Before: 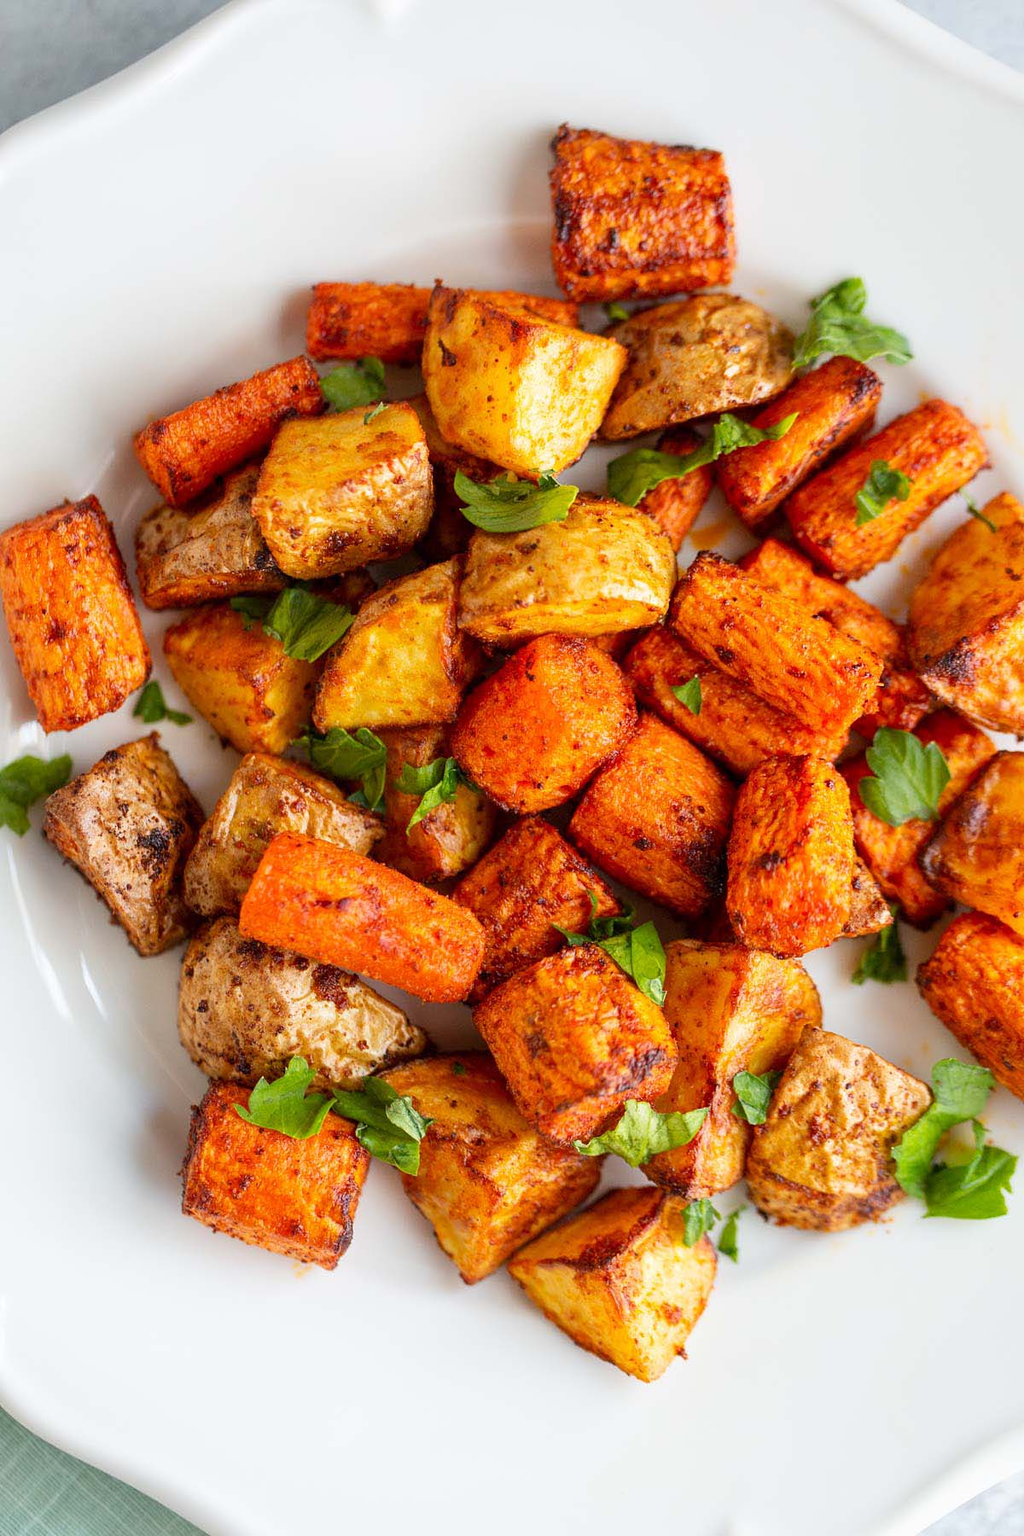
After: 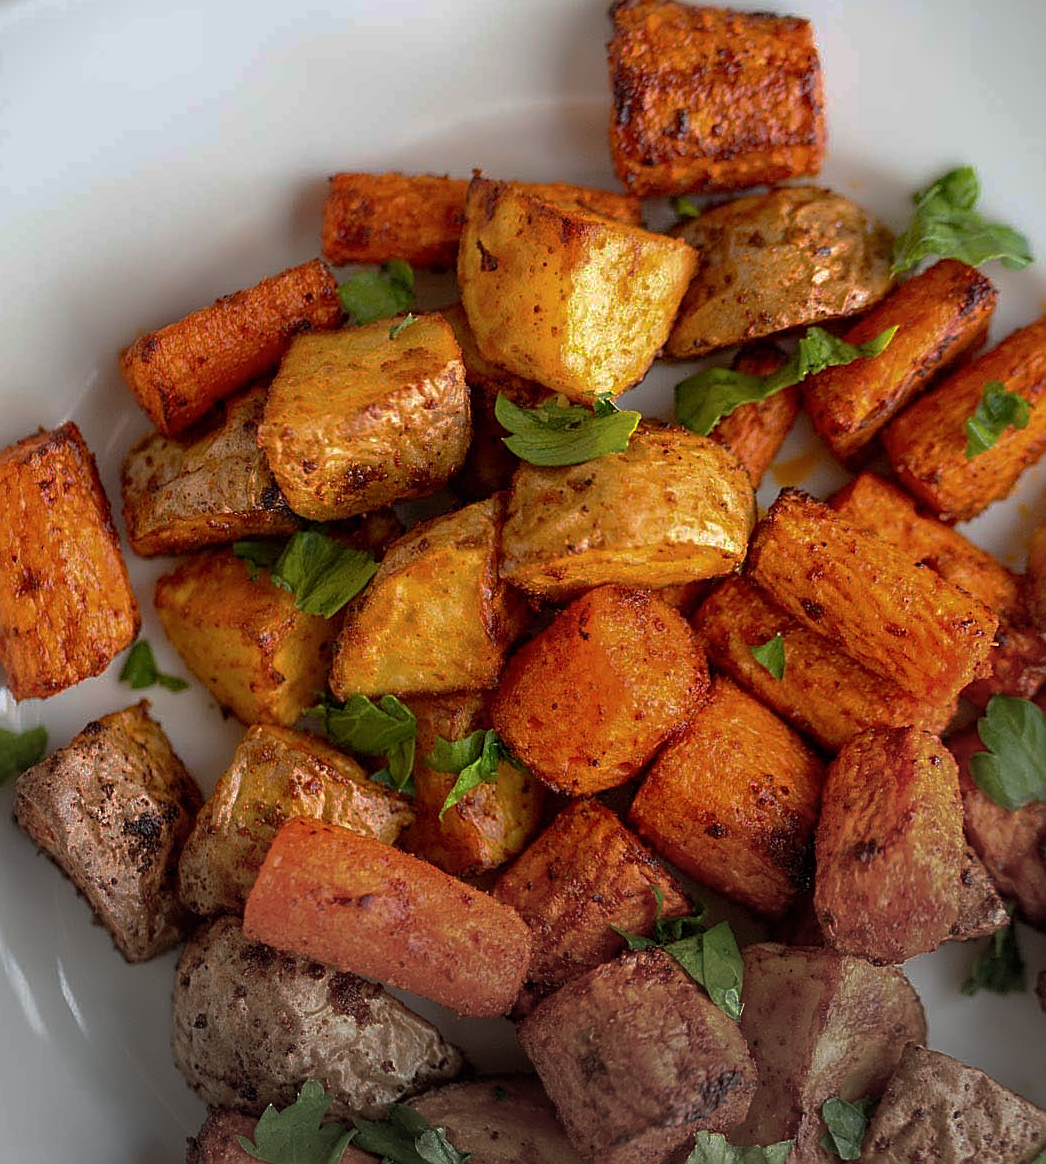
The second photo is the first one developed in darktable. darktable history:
sharpen: on, module defaults
base curve: curves: ch0 [(0, 0) (0.841, 0.609) (1, 1)], preserve colors none
vignetting: fall-off start 97.2%, center (-0.055, -0.358), width/height ratio 1.181
crop: left 3.094%, top 8.815%, right 9.659%, bottom 26.469%
